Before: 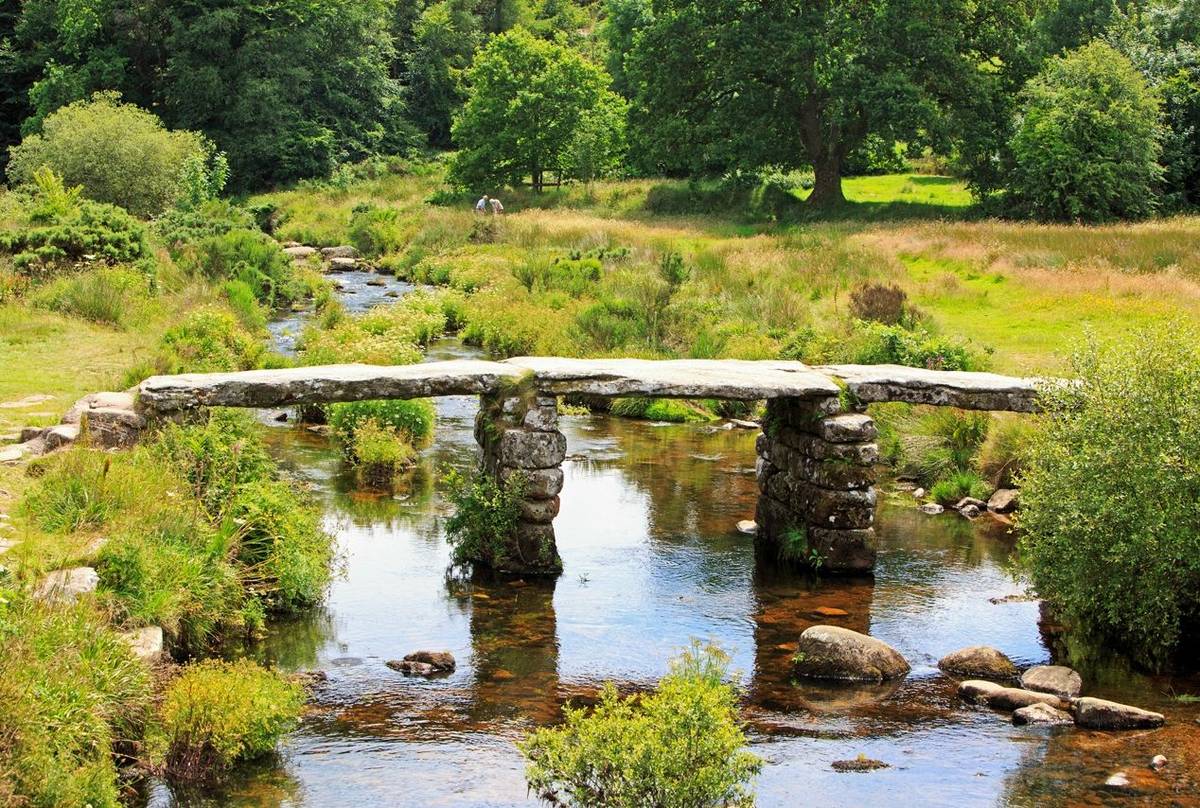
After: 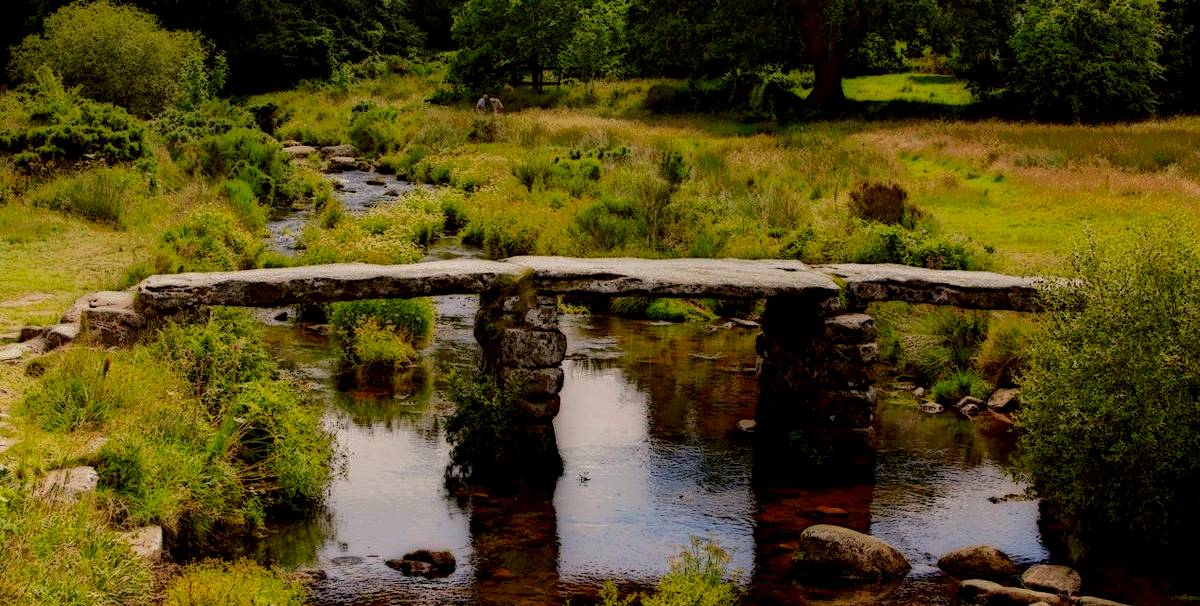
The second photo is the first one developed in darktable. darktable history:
crop and rotate: top 12.5%, bottom 12.5%
local contrast: highlights 0%, shadows 198%, detail 164%, midtone range 0.001
color correction: highlights a* 6.27, highlights b* 8.19, shadows a* 5.94, shadows b* 7.23, saturation 0.9
